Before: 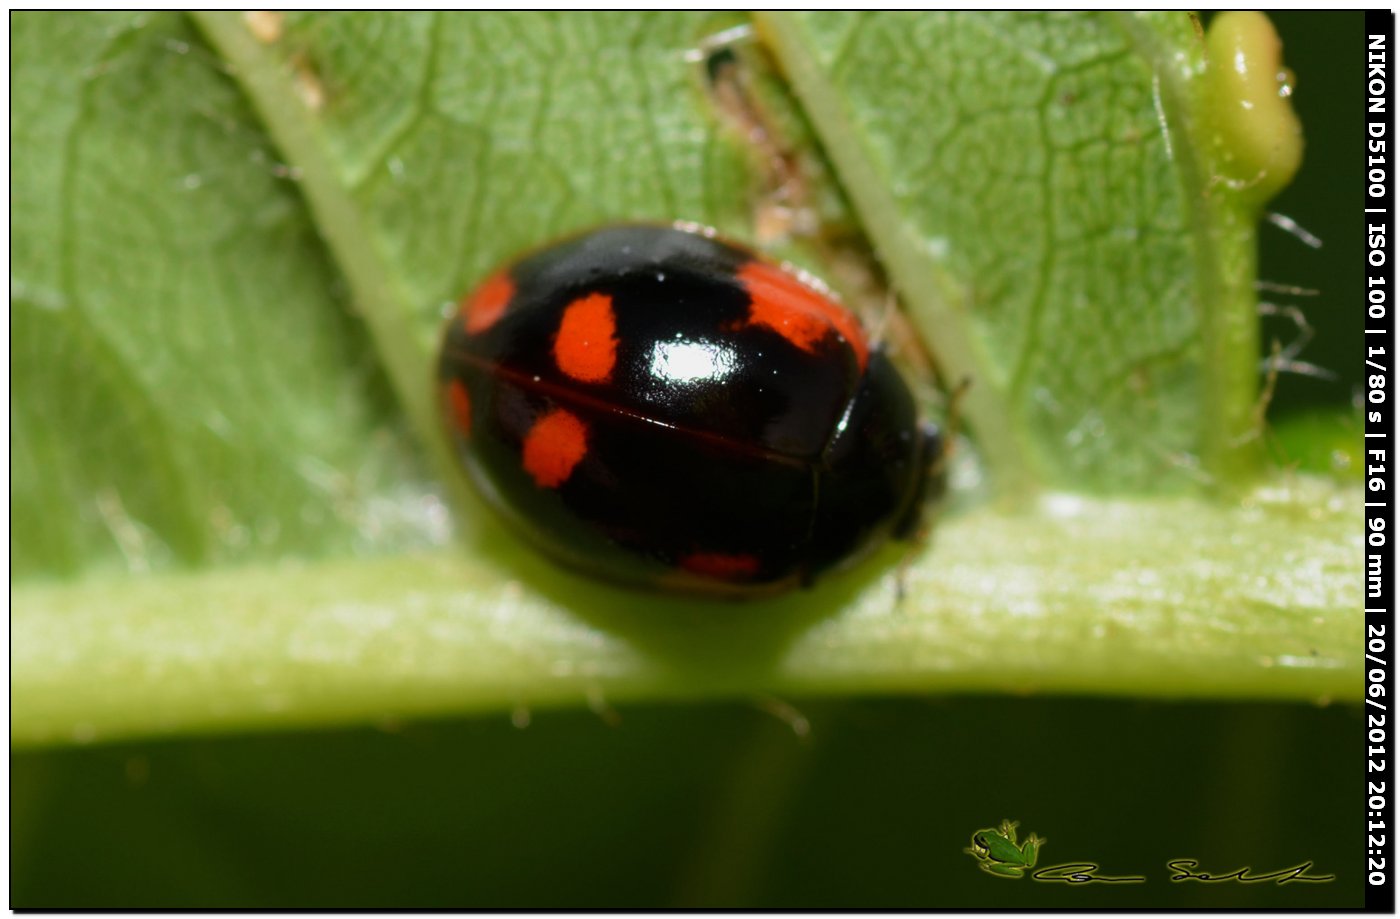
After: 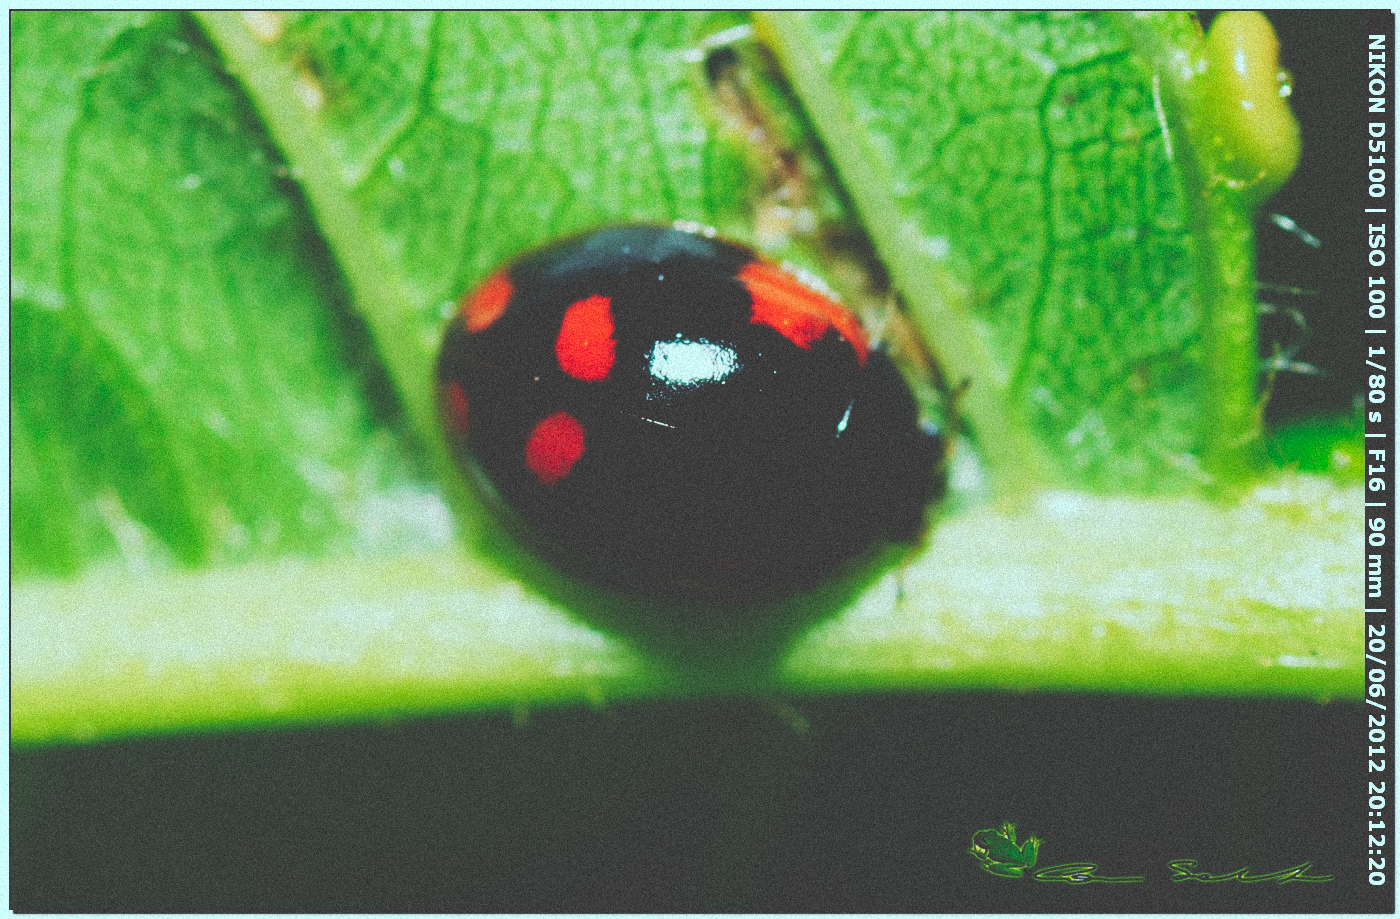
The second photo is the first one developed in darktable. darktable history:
grain: coarseness 9.38 ISO, strength 34.99%, mid-tones bias 0%
exposure: black level correction -0.014, exposure -0.193 EV, compensate highlight preservation false
color balance rgb: shadows lift › chroma 7.23%, shadows lift › hue 246.48°, highlights gain › chroma 5.38%, highlights gain › hue 196.93°, white fulcrum 1 EV
tone curve: curves: ch0 [(0, 0) (0.003, 0.26) (0.011, 0.26) (0.025, 0.26) (0.044, 0.257) (0.069, 0.257) (0.1, 0.257) (0.136, 0.255) (0.177, 0.258) (0.224, 0.272) (0.277, 0.294) (0.335, 0.346) (0.399, 0.422) (0.468, 0.536) (0.543, 0.657) (0.623, 0.757) (0.709, 0.823) (0.801, 0.872) (0.898, 0.92) (1, 1)], preserve colors none
tone equalizer: on, module defaults
